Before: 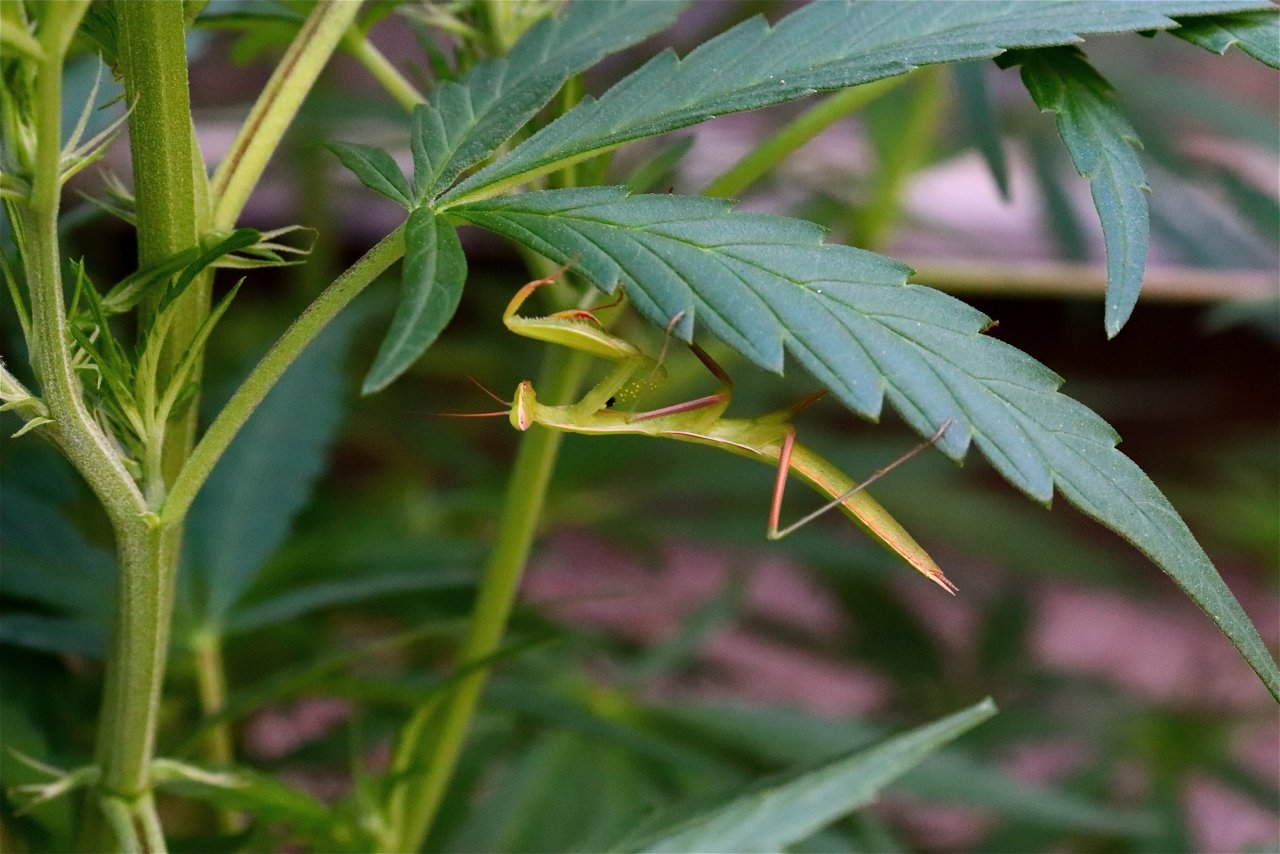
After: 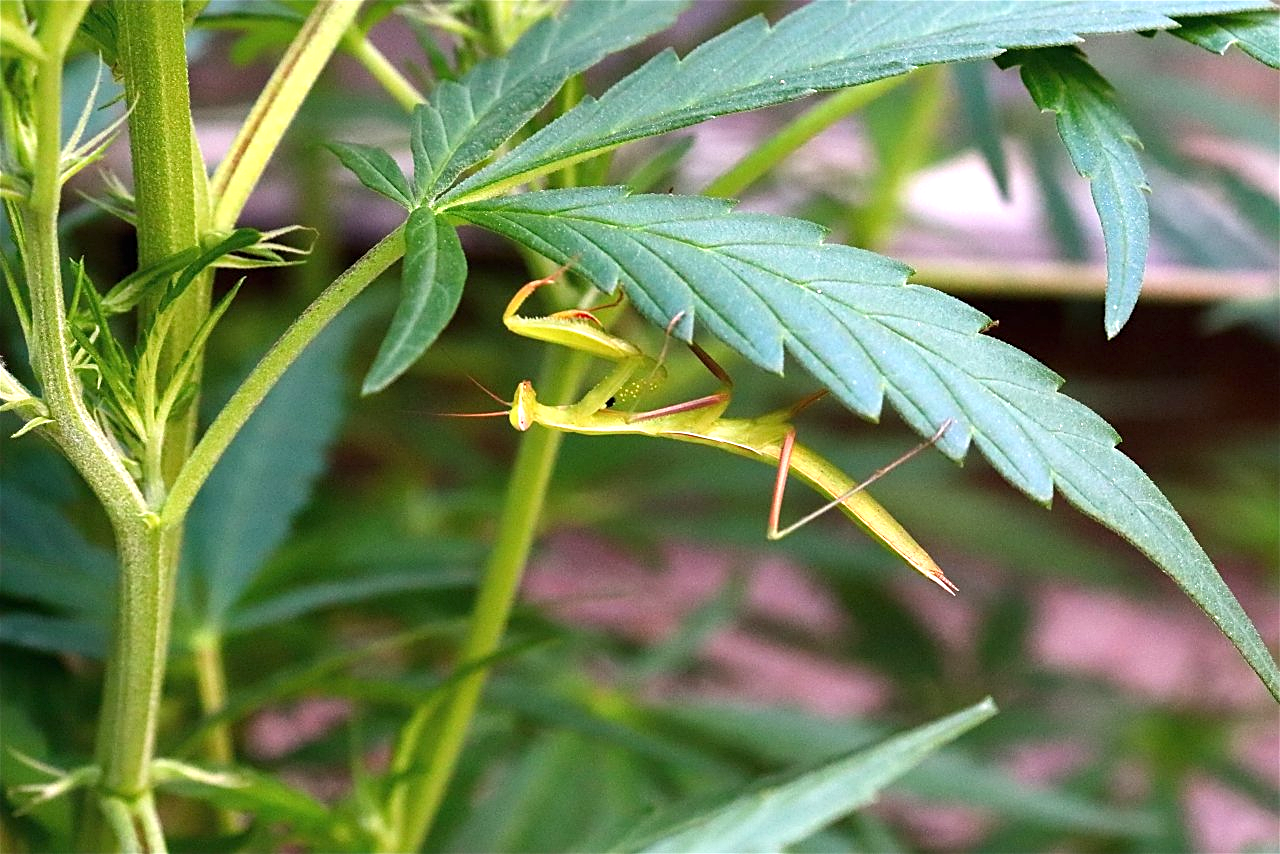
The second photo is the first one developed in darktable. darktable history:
exposure: black level correction 0, exposure 1 EV, compensate exposure bias true, compensate highlight preservation false
sharpen: on, module defaults
